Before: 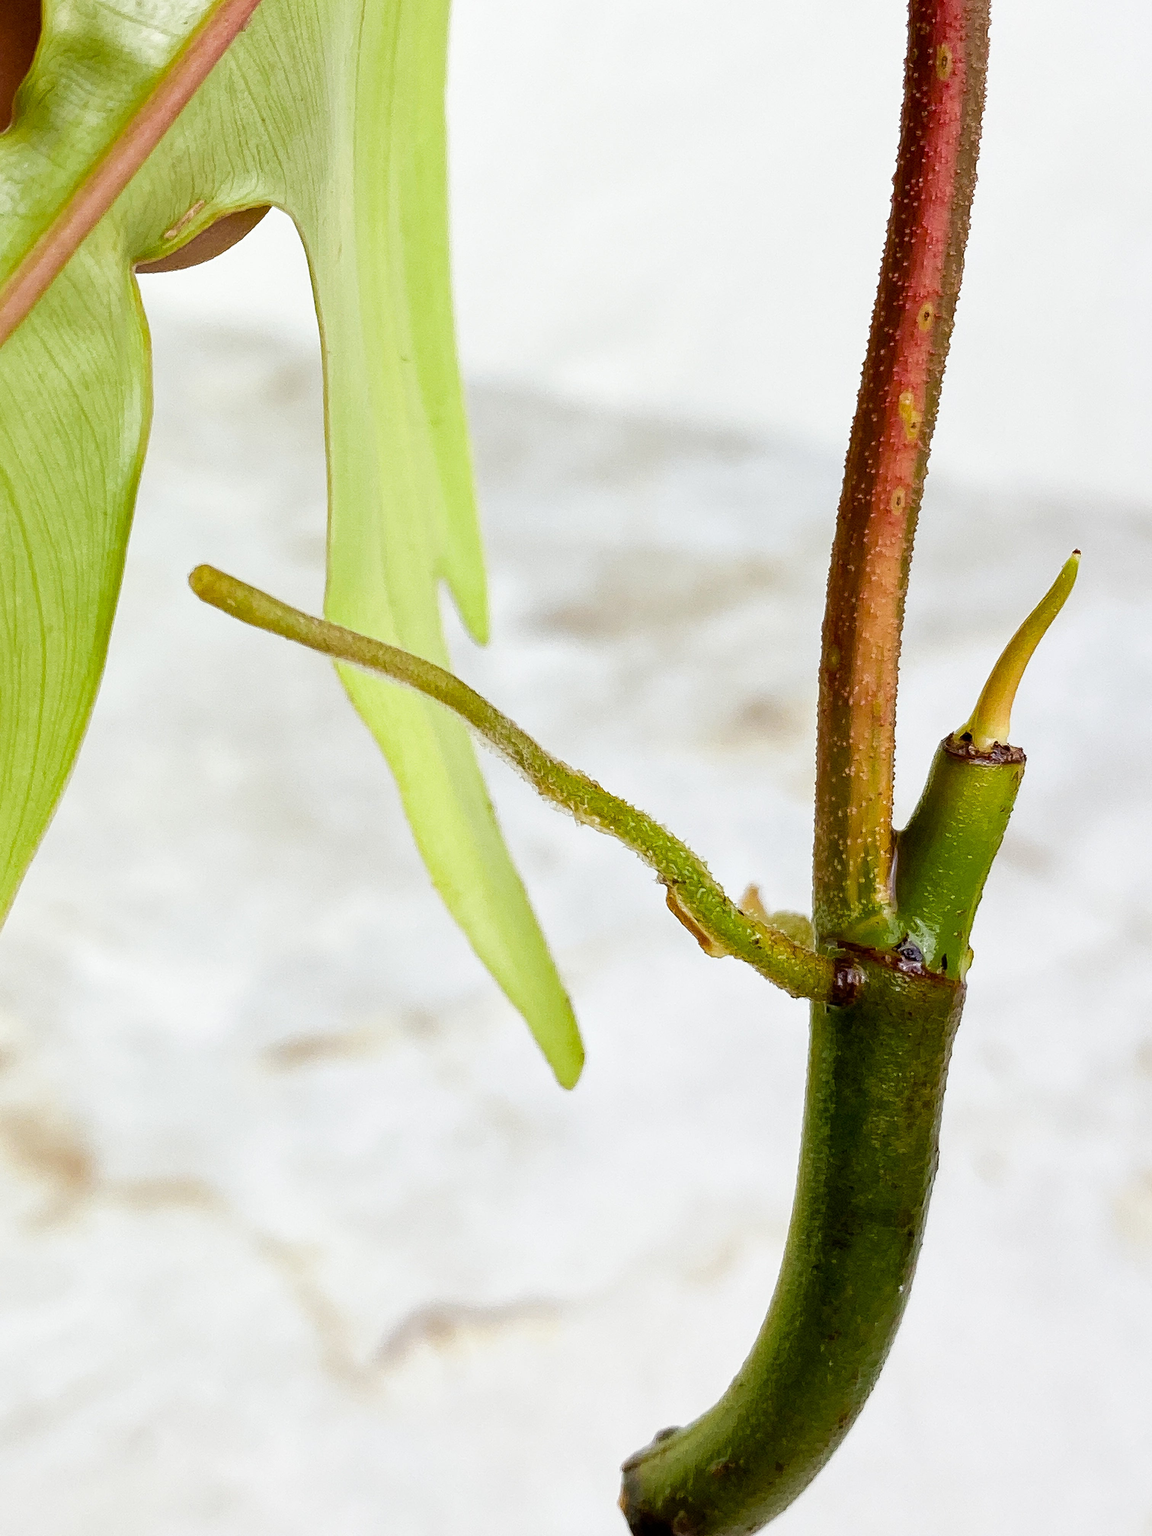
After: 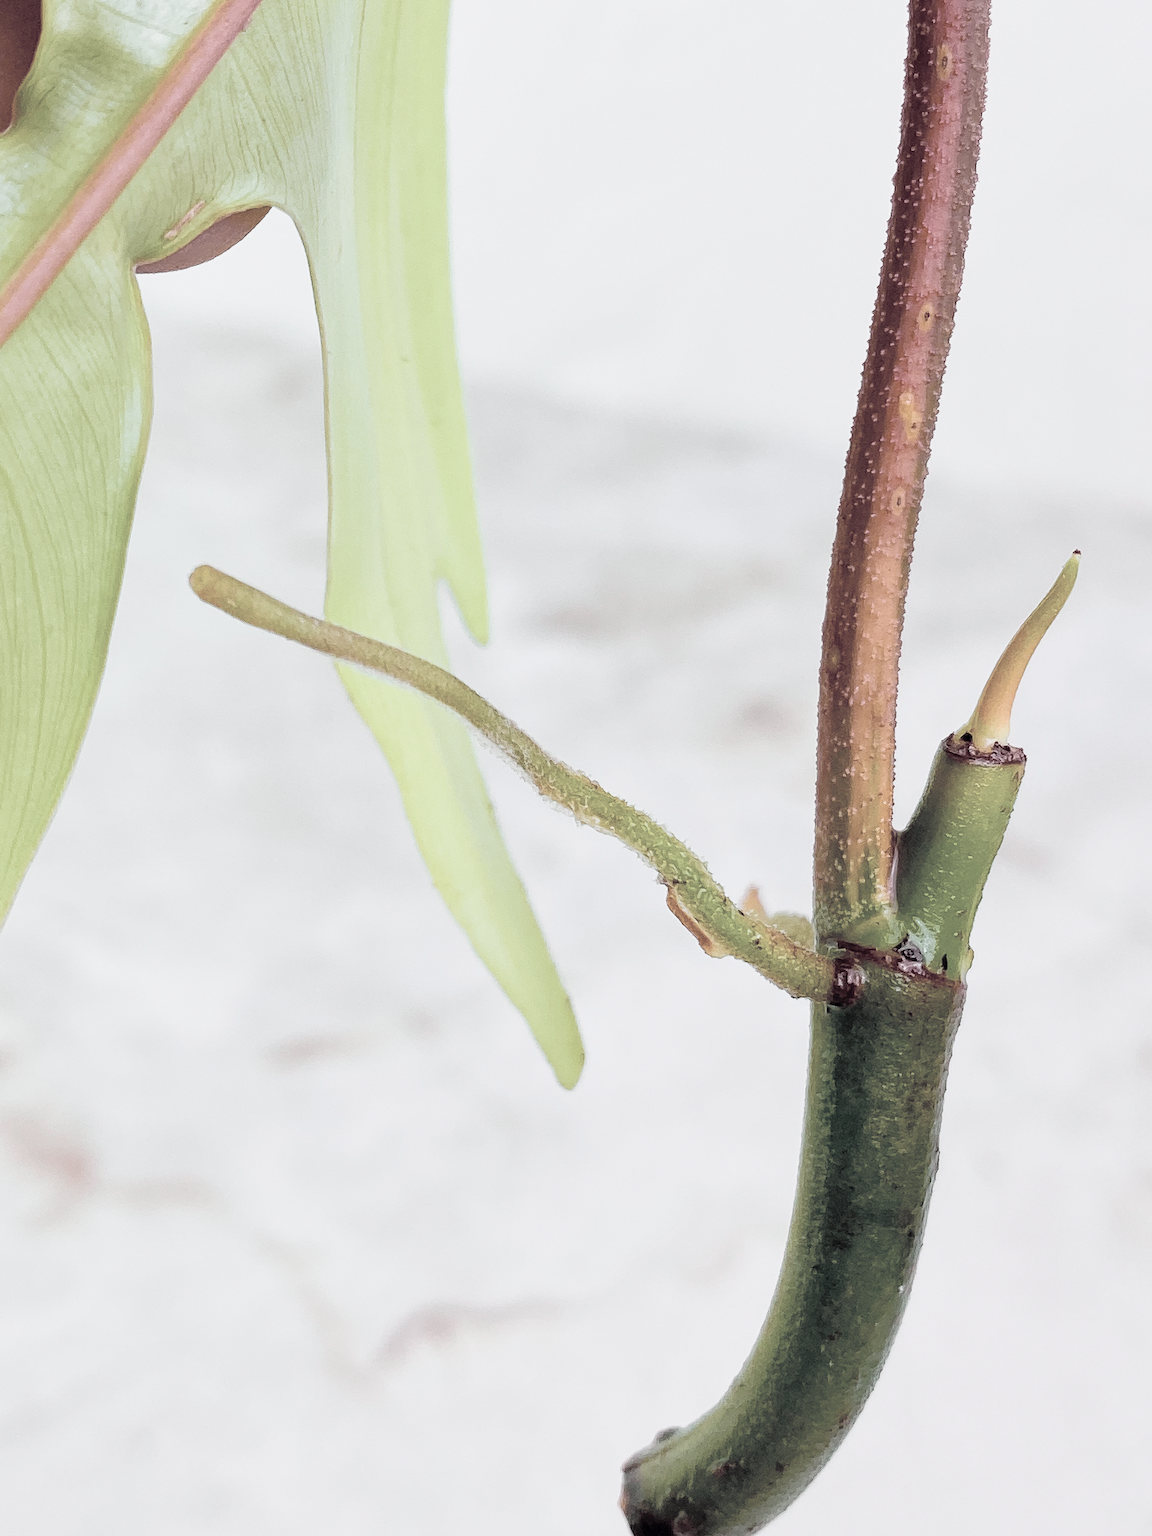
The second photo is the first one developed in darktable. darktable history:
tone curve: curves: ch0 [(0, 0) (0.822, 0.825) (0.994, 0.955)]; ch1 [(0, 0) (0.226, 0.261) (0.383, 0.397) (0.46, 0.46) (0.498, 0.501) (0.524, 0.543) (0.578, 0.575) (1, 1)]; ch2 [(0, 0) (0.438, 0.456) (0.5, 0.495) (0.547, 0.515) (0.597, 0.58) (0.629, 0.603) (1, 1)], color space Lab, independent channels, preserve colors none
contrast brightness saturation: brightness 0.186, saturation -0.497
